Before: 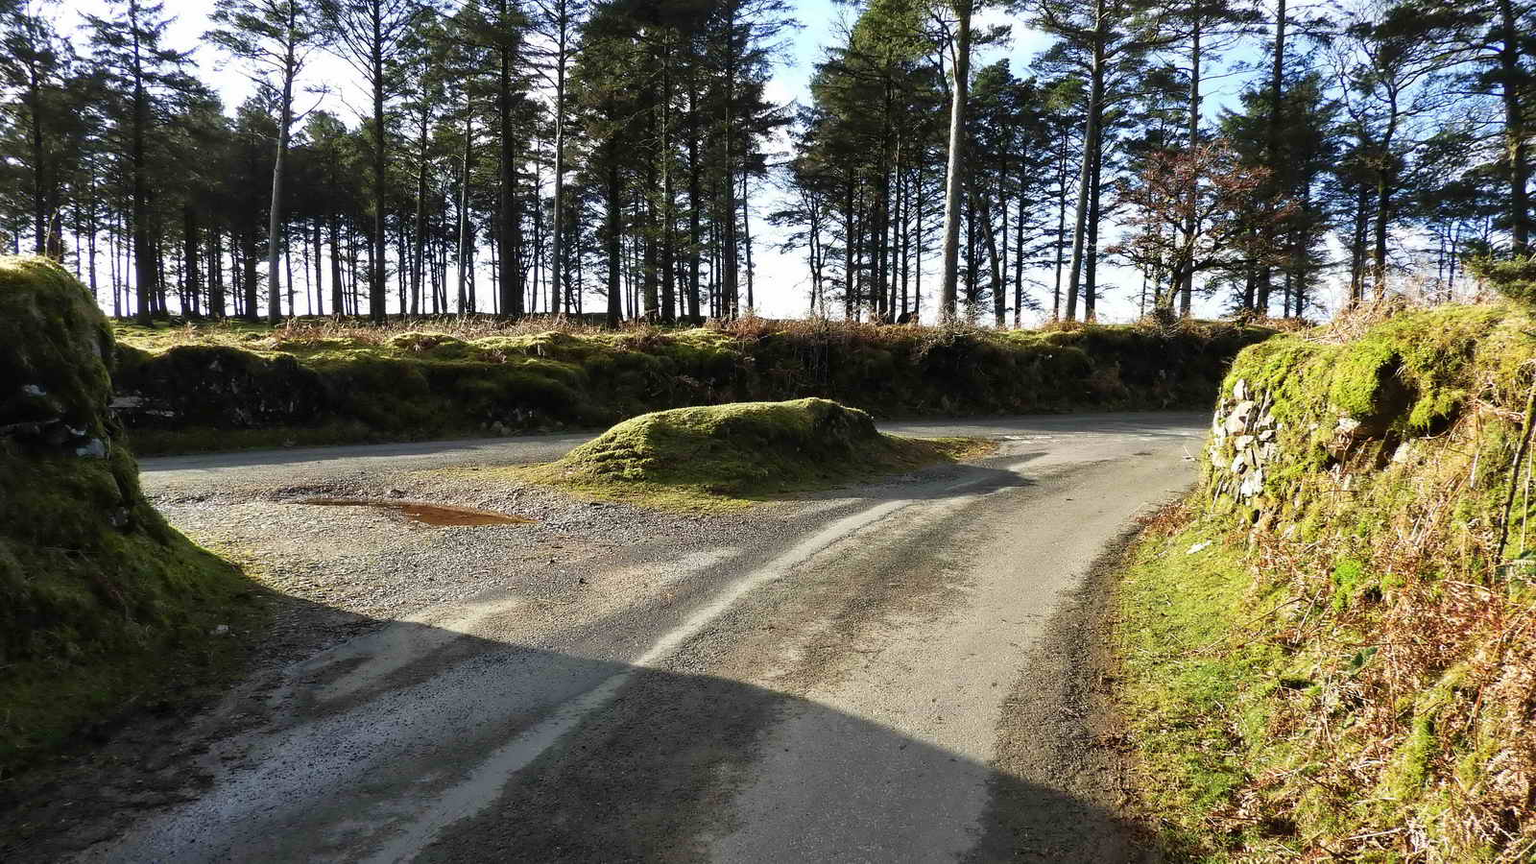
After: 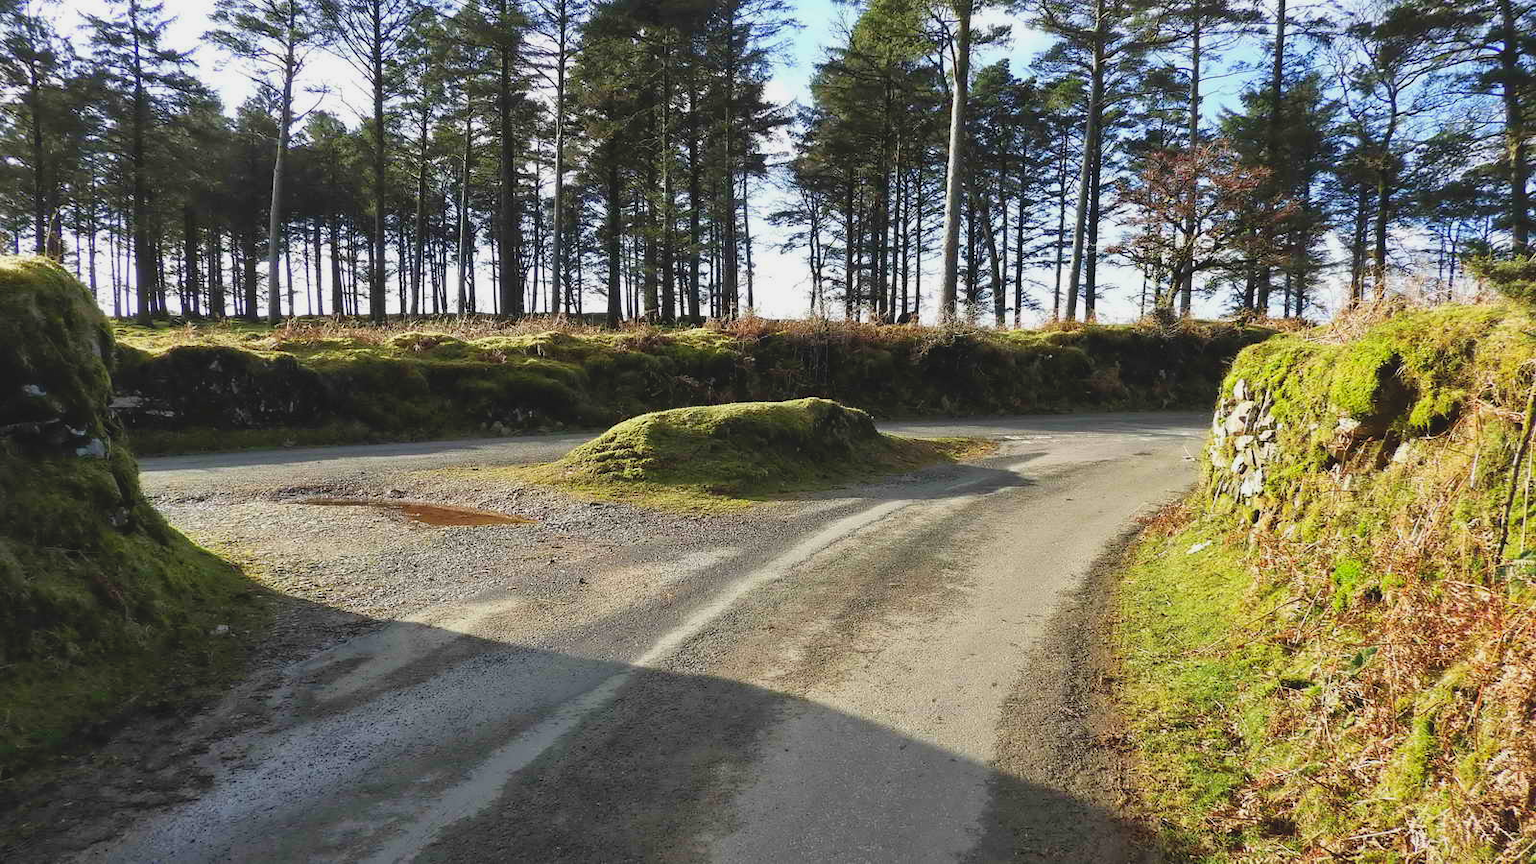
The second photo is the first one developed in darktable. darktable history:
contrast brightness saturation: contrast -0.1, brightness 0.05, saturation 0.08
shadows and highlights: shadows 25, highlights -25
